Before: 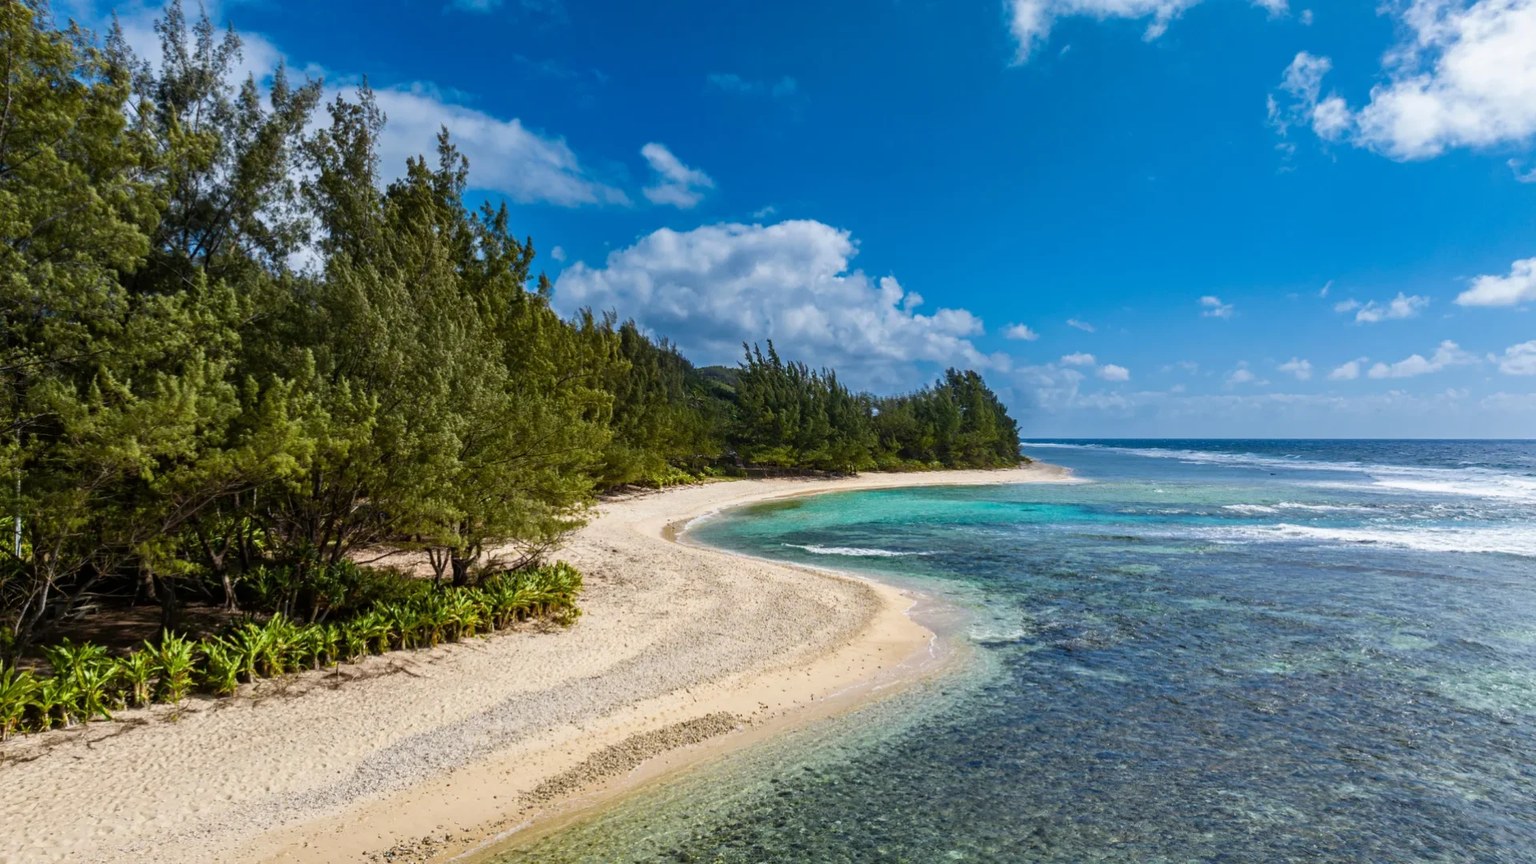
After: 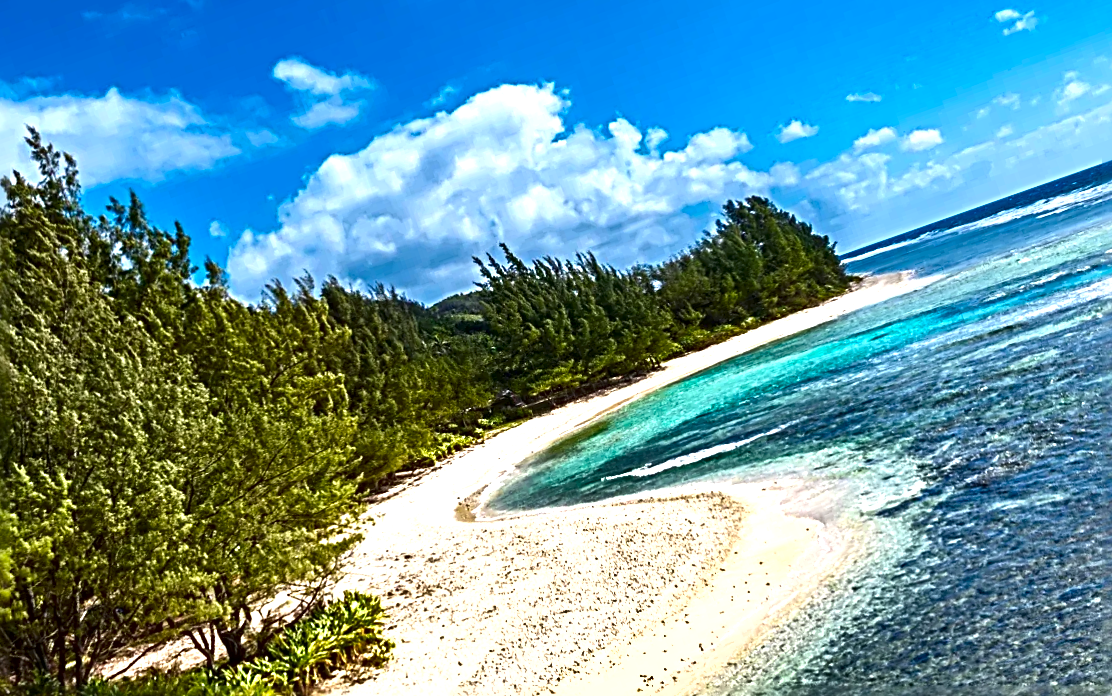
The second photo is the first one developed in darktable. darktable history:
sharpen: radius 3.7, amount 0.94
crop and rotate: angle 19.39°, left 6.955%, right 4.157%, bottom 1.114%
contrast brightness saturation: contrast 0.068, brightness -0.145, saturation 0.114
shadows and highlights: radius 173.03, shadows 27.94, white point adjustment 3.03, highlights -68.43, soften with gaussian
exposure: black level correction 0, exposure 1 EV, compensate exposure bias true, compensate highlight preservation false
